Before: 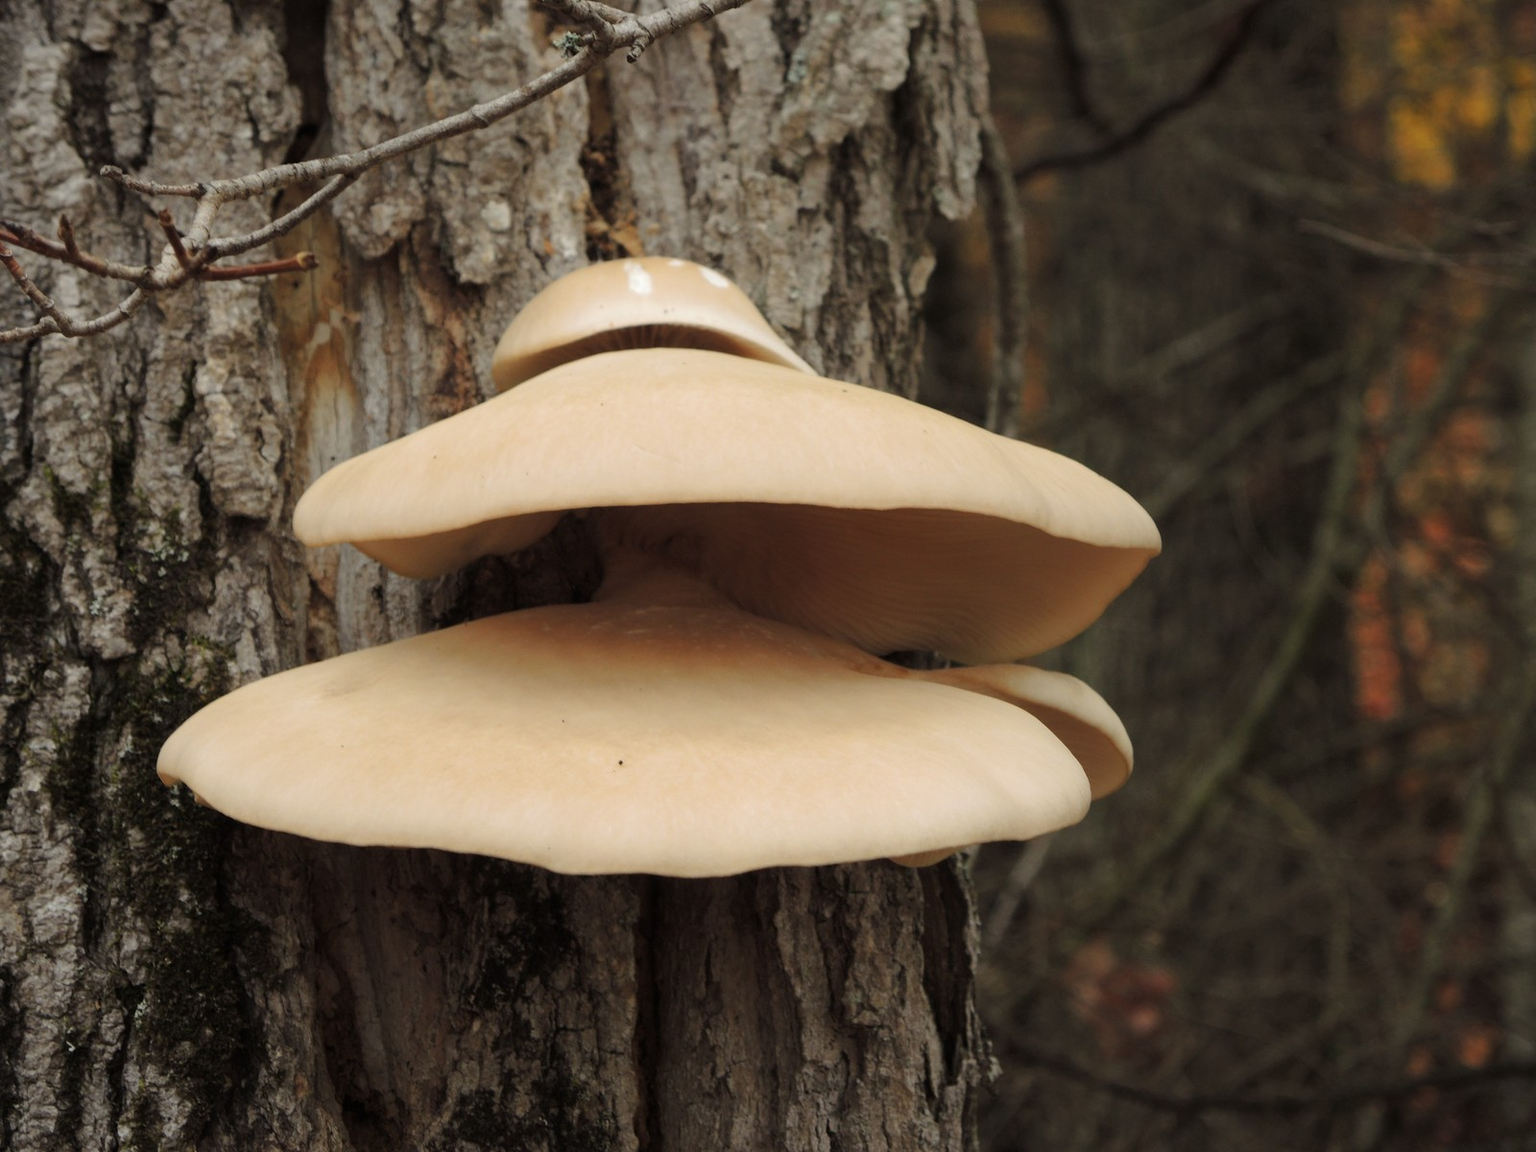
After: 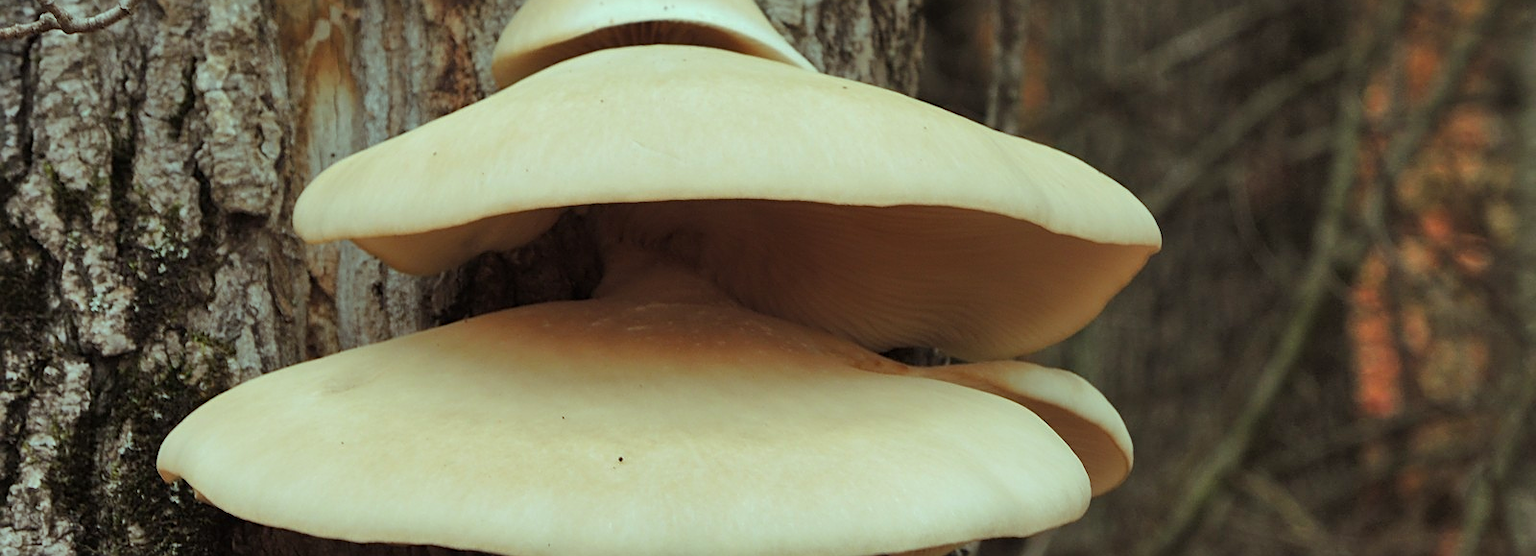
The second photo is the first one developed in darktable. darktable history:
crop and rotate: top 26.341%, bottom 25.243%
shadows and highlights: highlights color adjustment 49.58%, low approximation 0.01, soften with gaussian
sharpen: on, module defaults
color balance rgb: highlights gain › chroma 4.088%, highlights gain › hue 199.24°, perceptual saturation grading › global saturation 0%, global vibrance 20%
